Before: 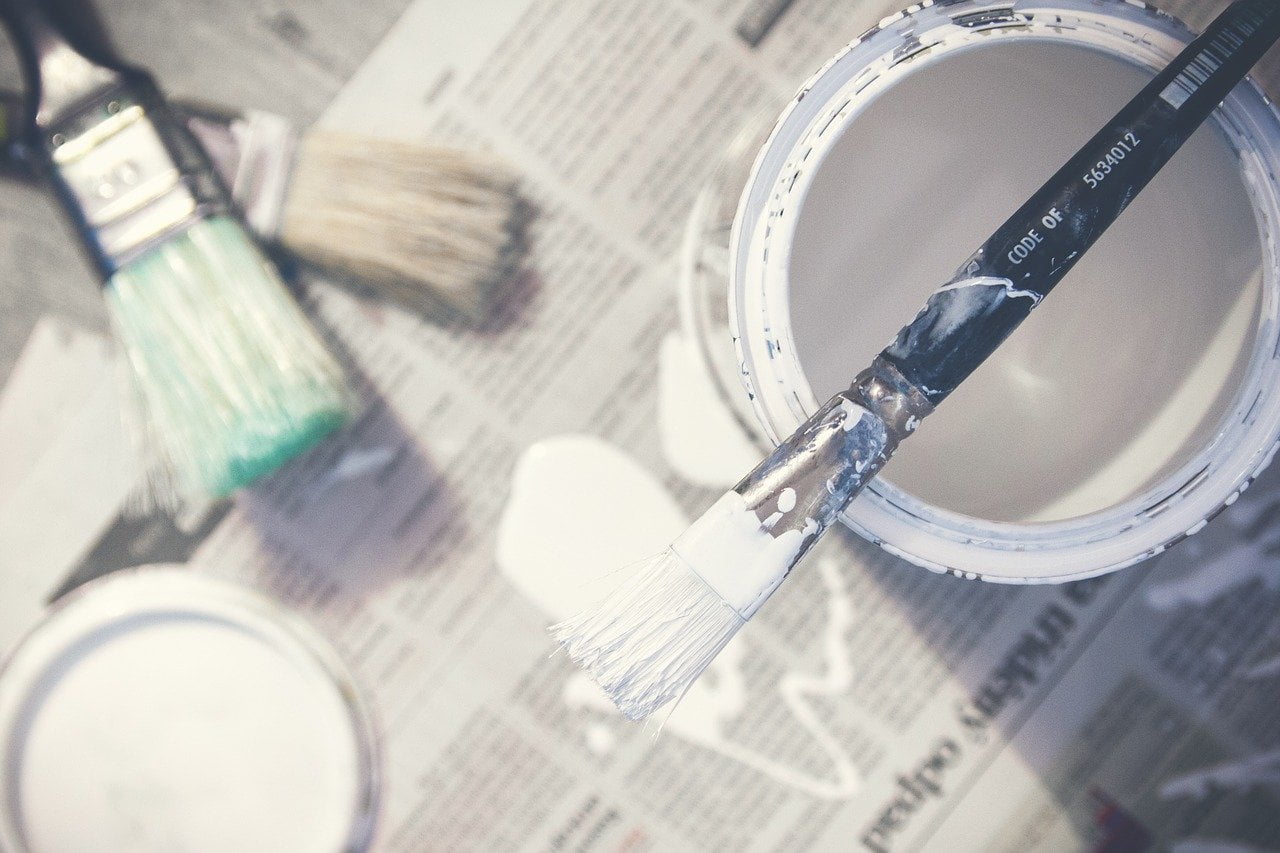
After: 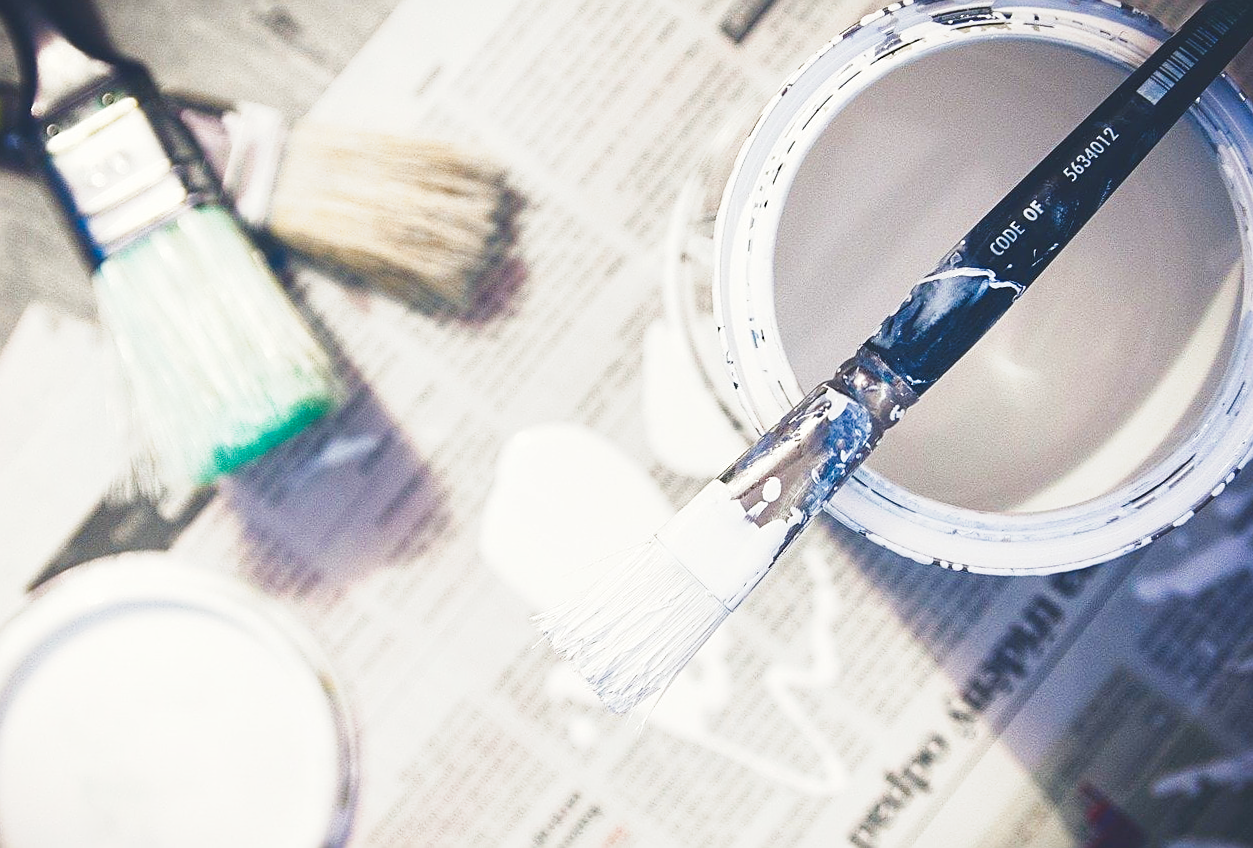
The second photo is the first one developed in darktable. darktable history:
shadows and highlights: shadows 25, highlights -25
color balance rgb: perceptual saturation grading › global saturation 20%, perceptual saturation grading › highlights -25%, perceptual saturation grading › shadows 50%
tone curve: curves: ch0 [(0, 0) (0.003, 0.06) (0.011, 0.059) (0.025, 0.065) (0.044, 0.076) (0.069, 0.088) (0.1, 0.102) (0.136, 0.116) (0.177, 0.137) (0.224, 0.169) (0.277, 0.214) (0.335, 0.271) (0.399, 0.356) (0.468, 0.459) (0.543, 0.579) (0.623, 0.705) (0.709, 0.823) (0.801, 0.918) (0.898, 0.963) (1, 1)], preserve colors none
rotate and perspective: rotation 0.226°, lens shift (vertical) -0.042, crop left 0.023, crop right 0.982, crop top 0.006, crop bottom 0.994
sharpen: on, module defaults
